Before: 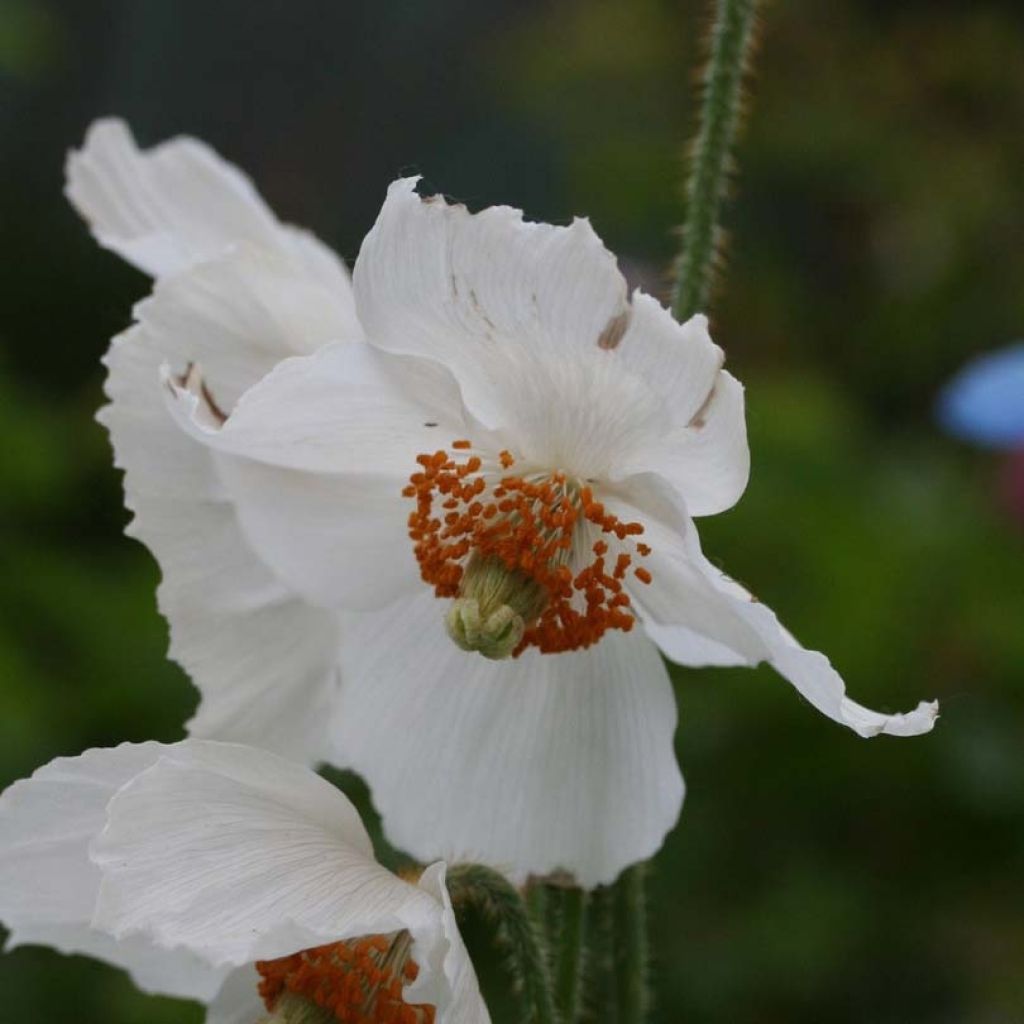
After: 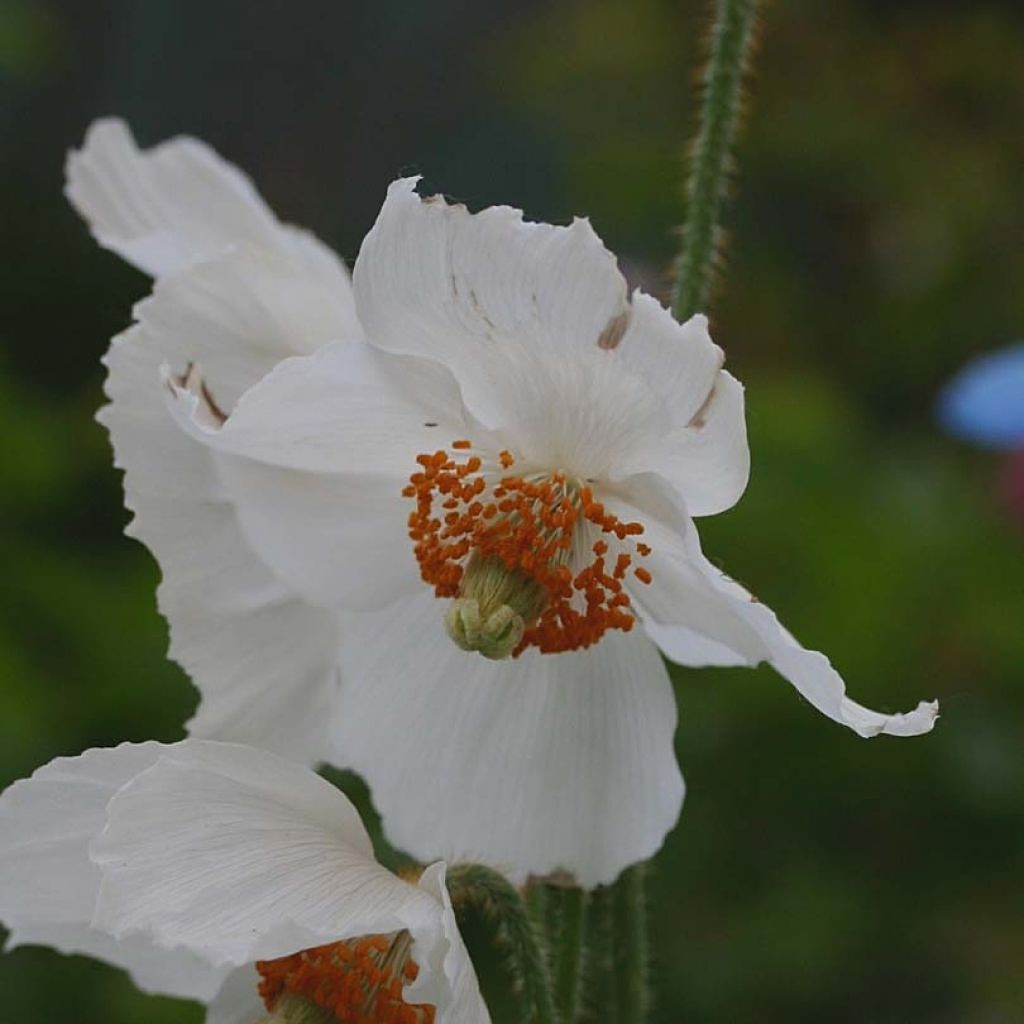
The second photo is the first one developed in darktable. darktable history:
local contrast: highlights 68%, shadows 68%, detail 82%, midtone range 0.325
sharpen: on, module defaults
